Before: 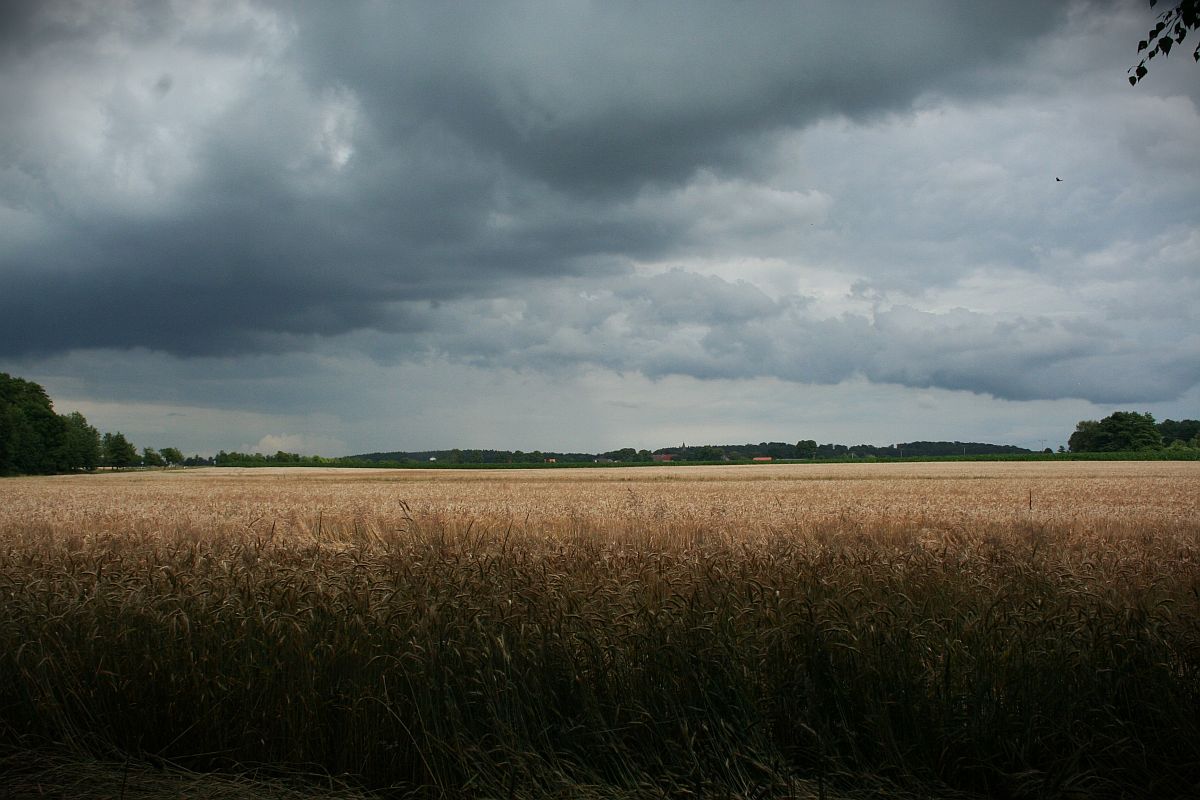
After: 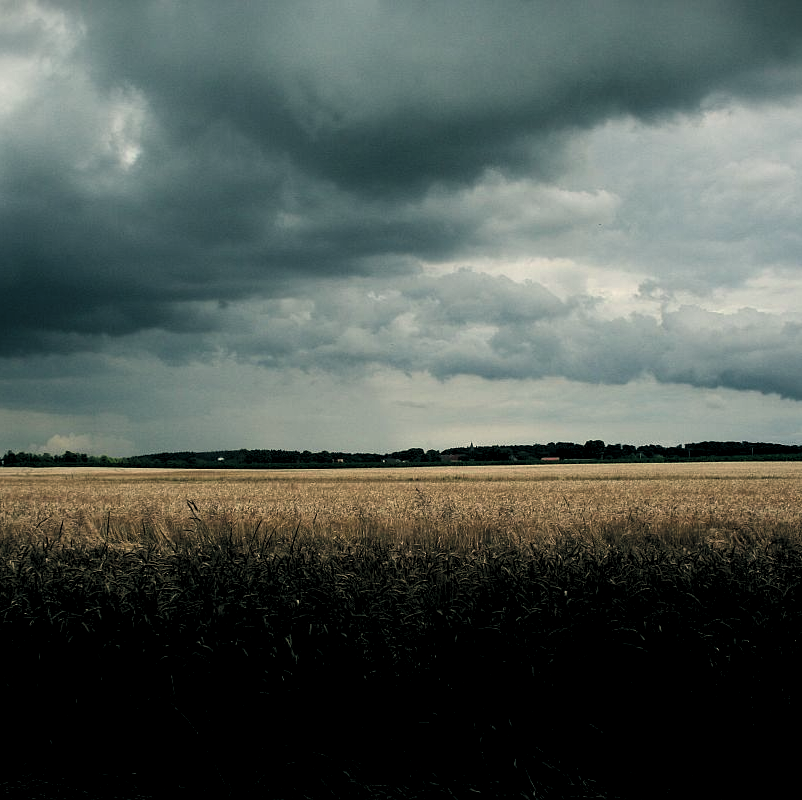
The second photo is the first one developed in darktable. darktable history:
tone equalizer: on, module defaults
levels: levels [0.182, 0.542, 0.902]
crop and rotate: left 17.732%, right 15.423%
color balance: lift [1.005, 0.99, 1.007, 1.01], gamma [1, 0.979, 1.011, 1.021], gain [0.923, 1.098, 1.025, 0.902], input saturation 90.45%, contrast 7.73%, output saturation 105.91%
